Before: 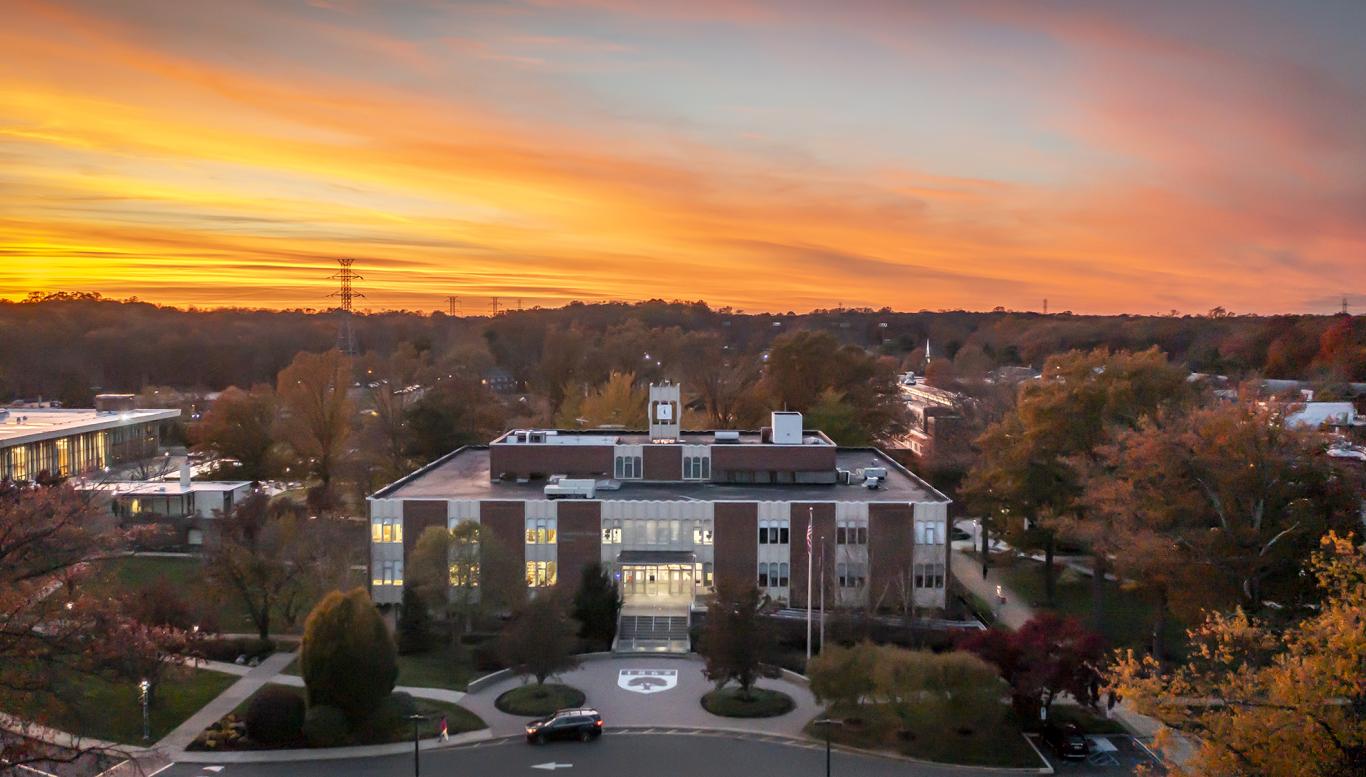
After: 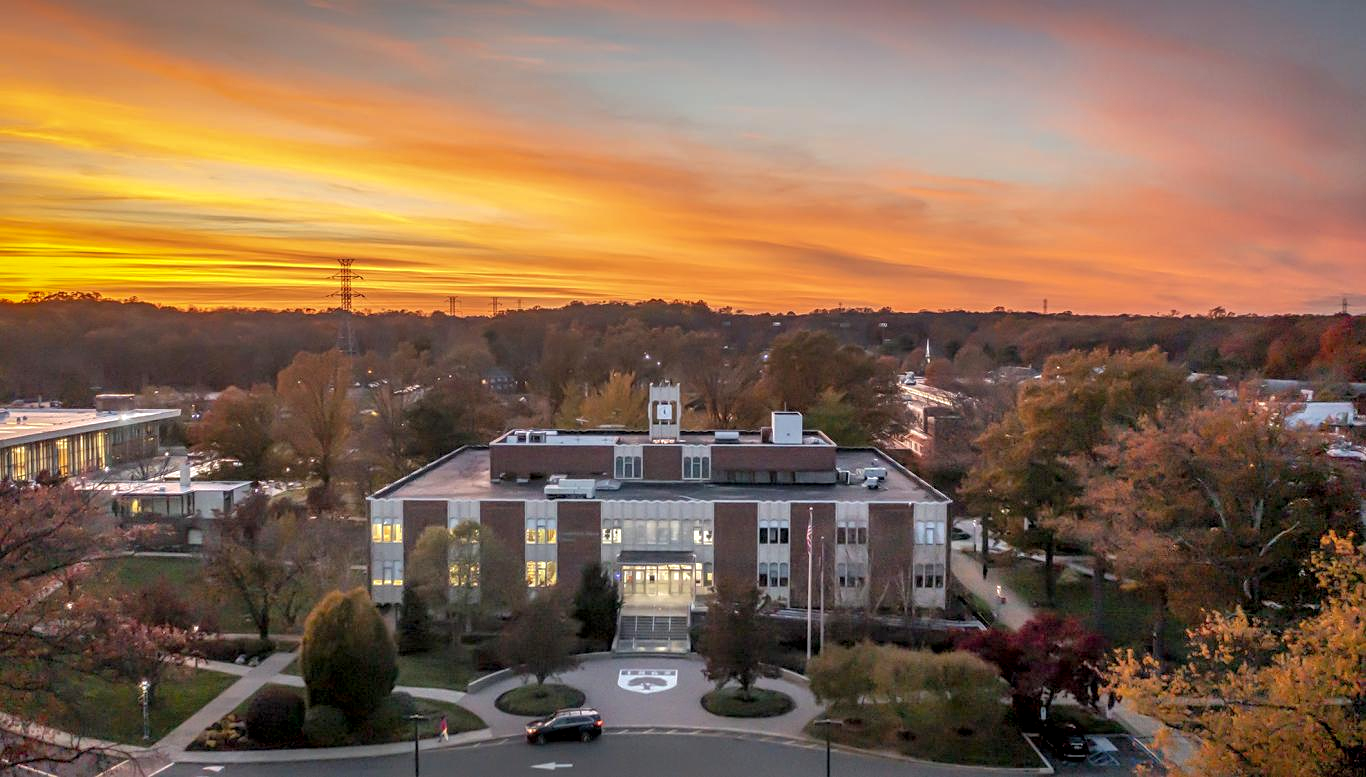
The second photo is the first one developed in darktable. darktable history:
sharpen: amount 0.2
white balance: emerald 1
local contrast: detail 130%
shadows and highlights: on, module defaults
